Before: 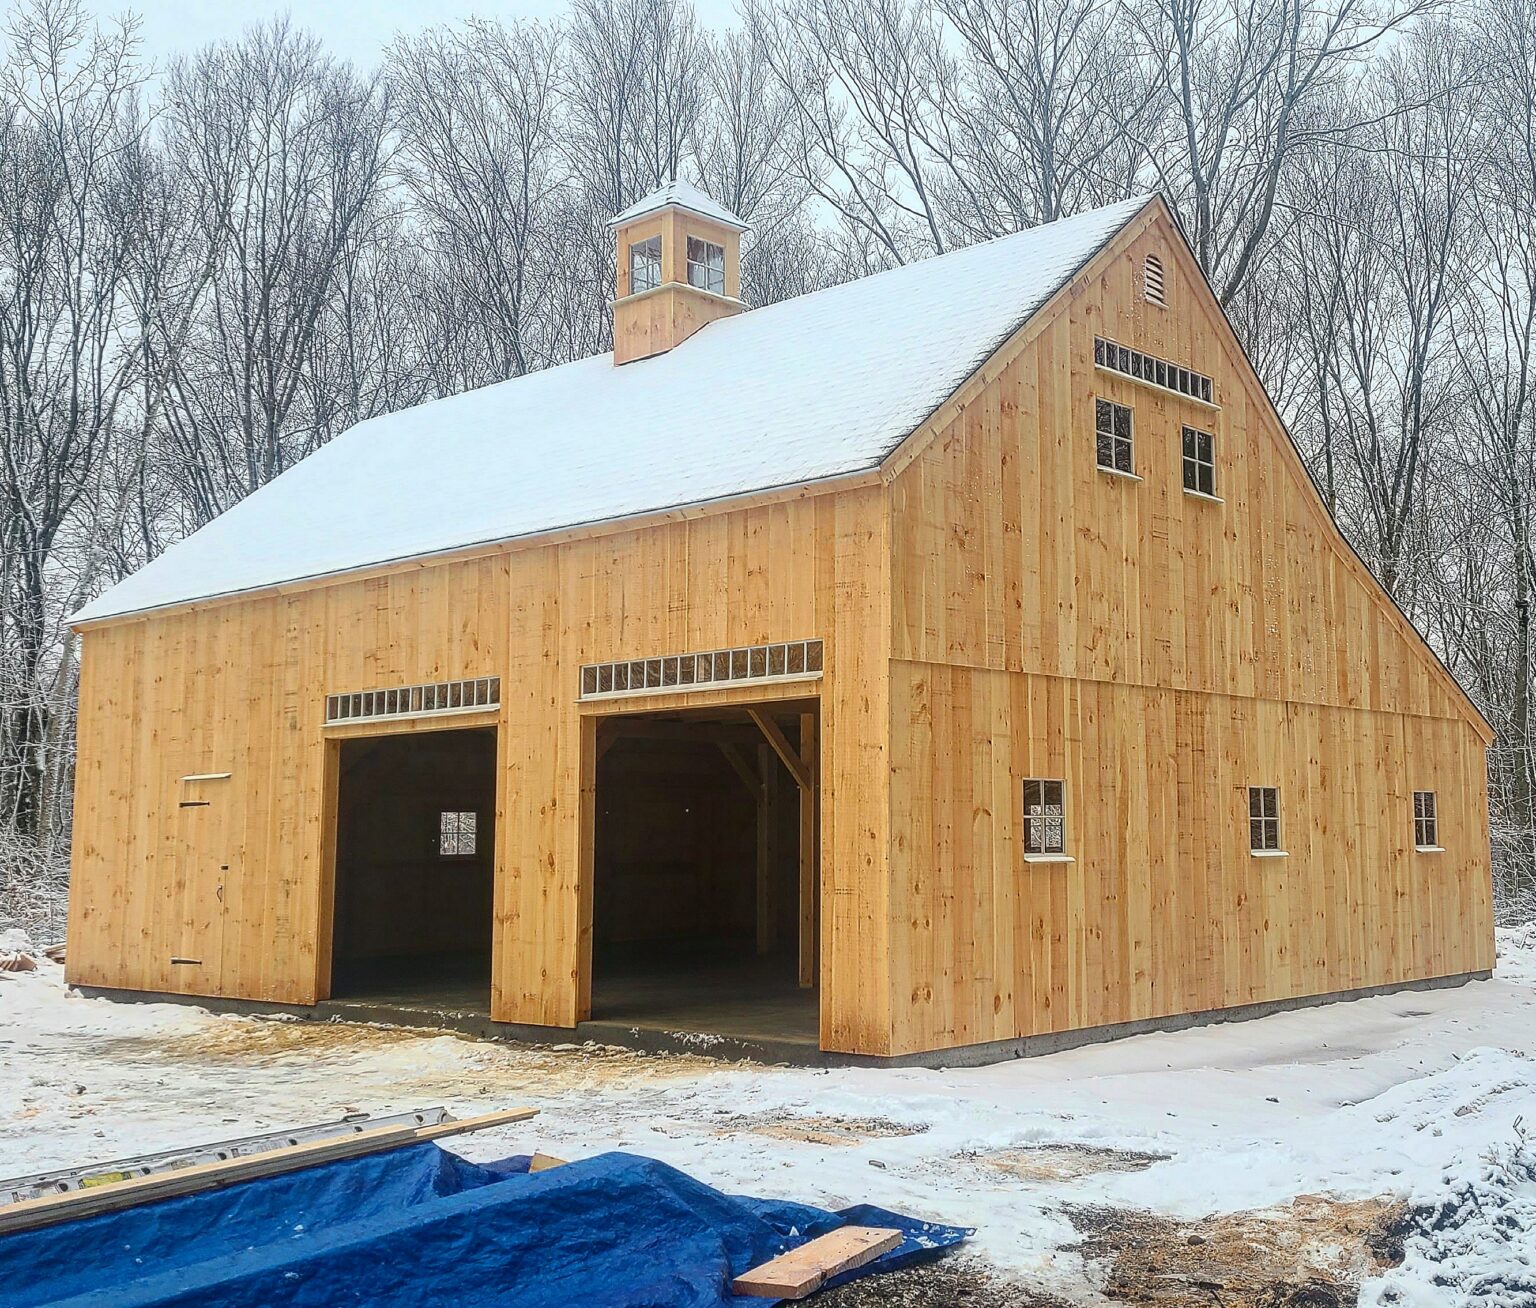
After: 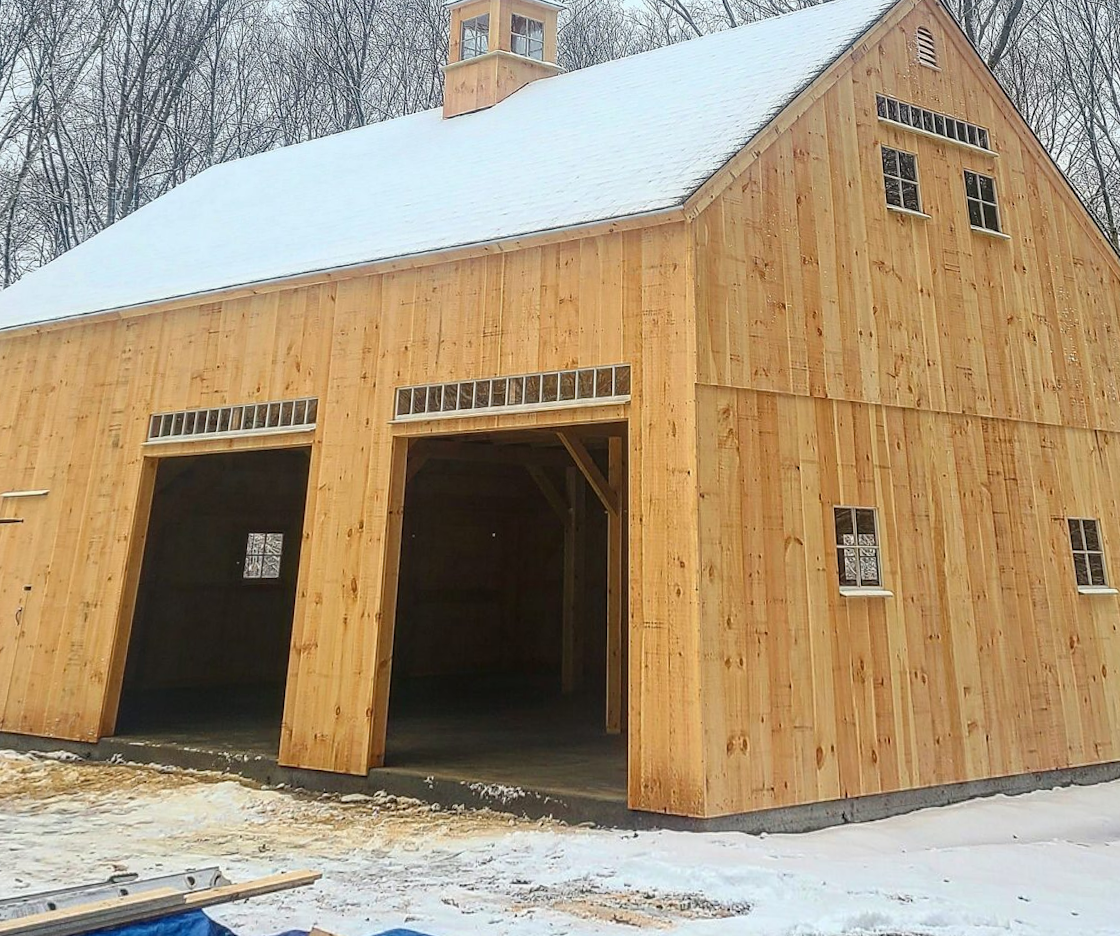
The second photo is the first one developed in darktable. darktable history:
rotate and perspective: rotation 0.72°, lens shift (vertical) -0.352, lens shift (horizontal) -0.051, crop left 0.152, crop right 0.859, crop top 0.019, crop bottom 0.964
crop and rotate: left 2.425%, top 11.305%, right 9.6%, bottom 15.08%
